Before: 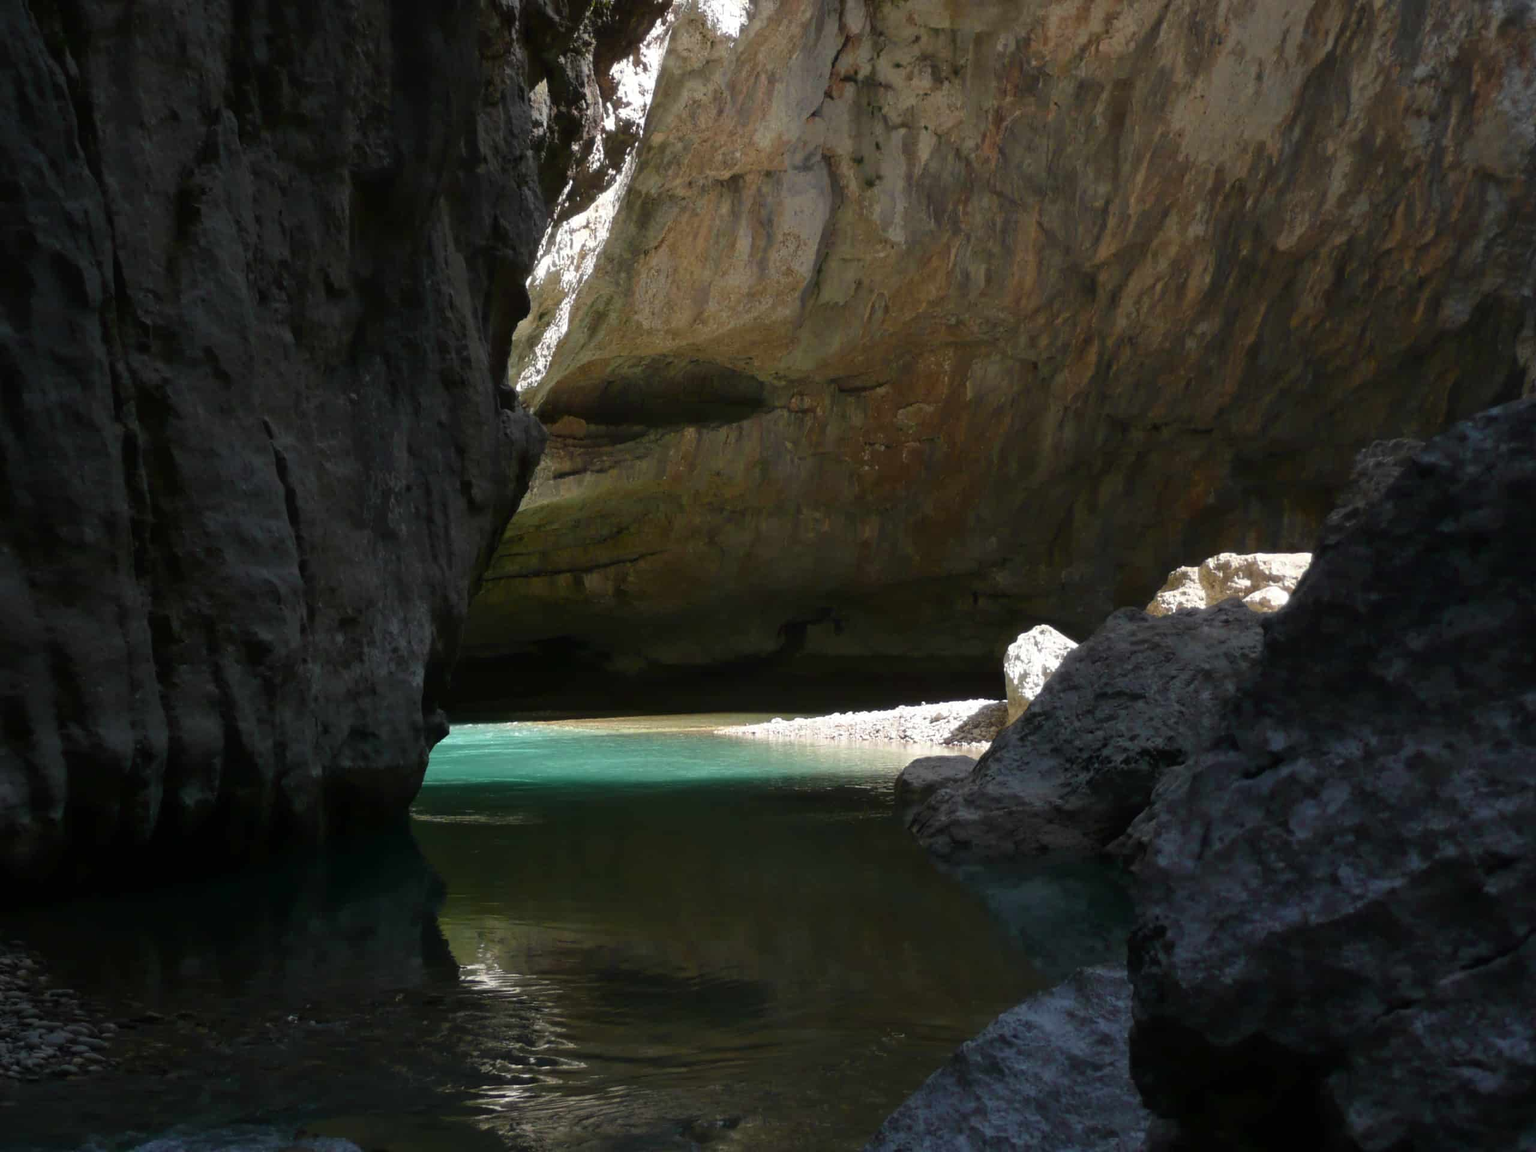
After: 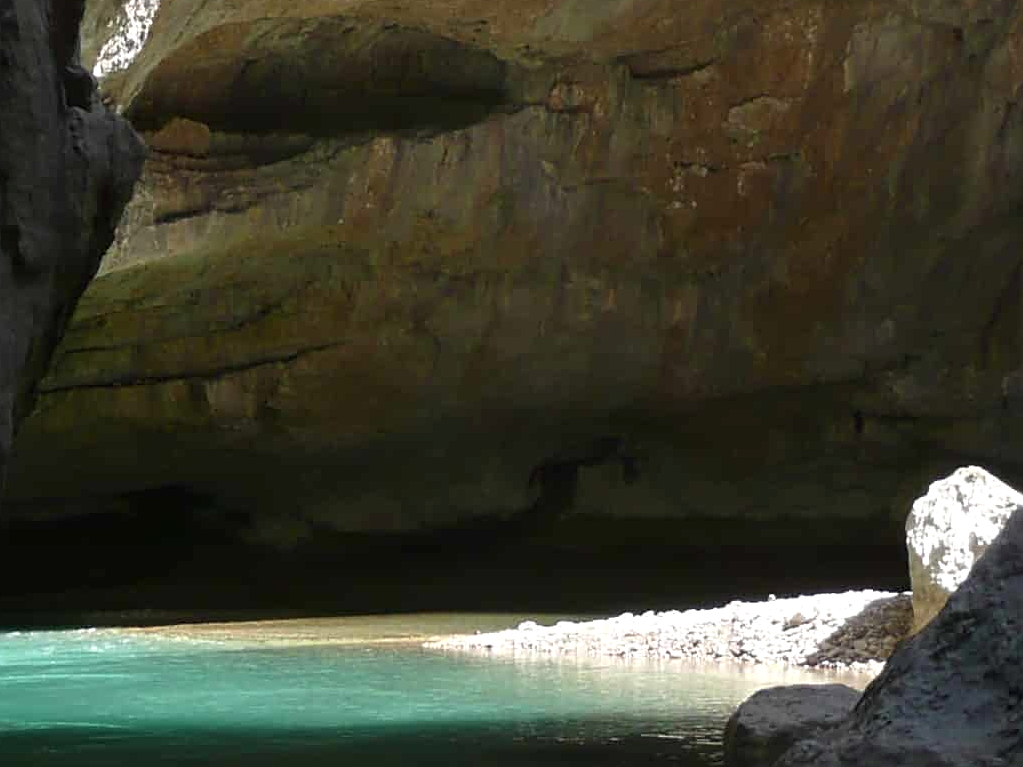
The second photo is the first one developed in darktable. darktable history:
contrast equalizer: y [[0.5 ×6], [0.5 ×6], [0.5, 0.5, 0.501, 0.545, 0.707, 0.863], [0 ×6], [0 ×6]]
exposure: exposure 0.197 EV, compensate highlight preservation false
crop: left 30%, top 30%, right 30%, bottom 30%
sharpen: on, module defaults
